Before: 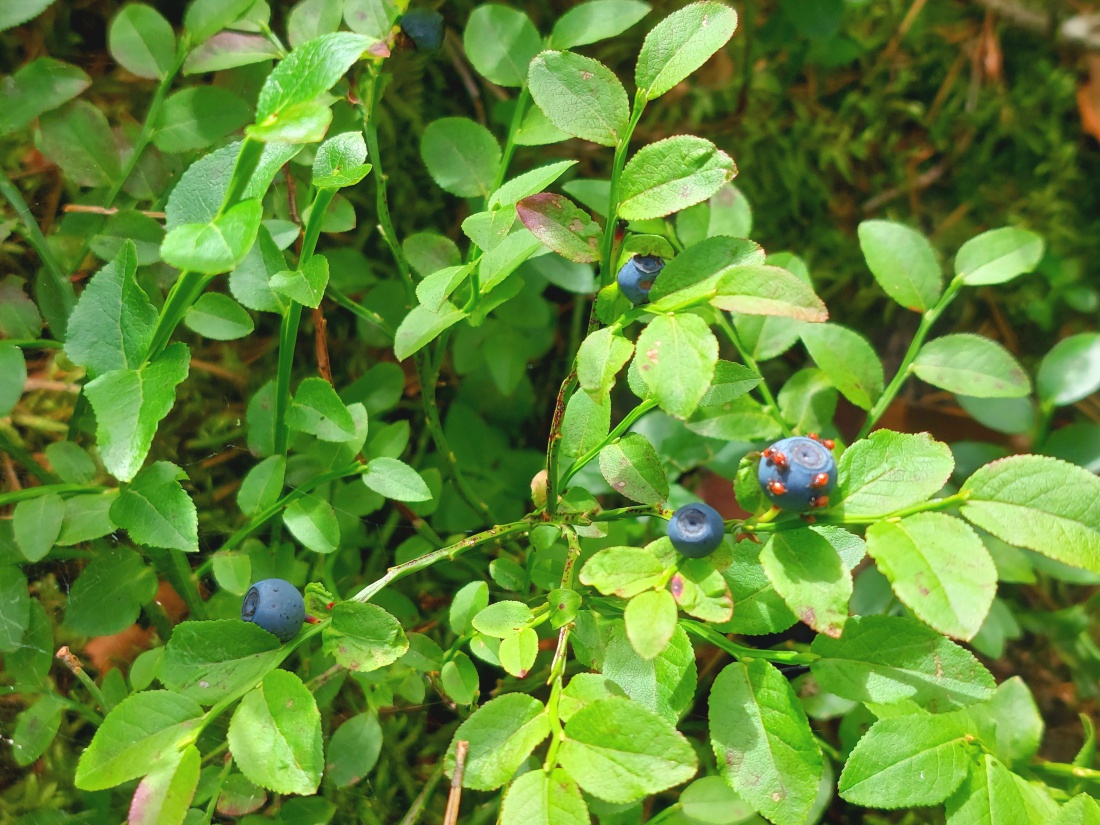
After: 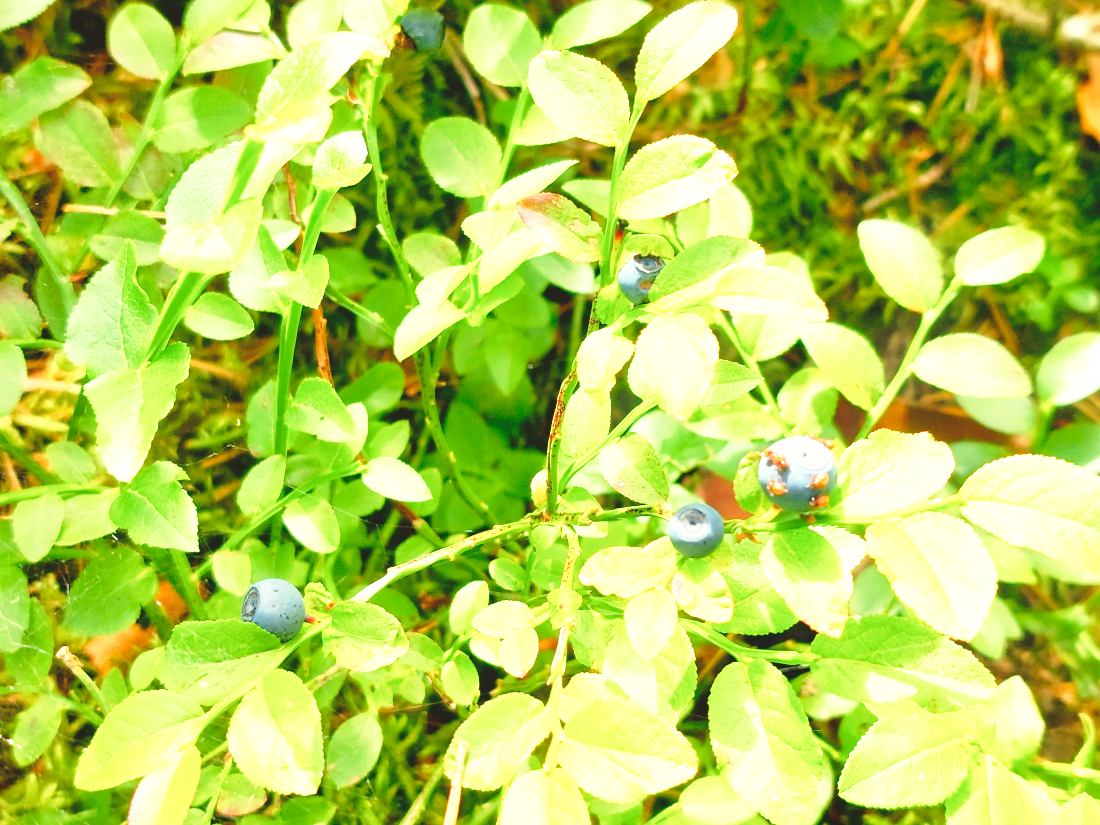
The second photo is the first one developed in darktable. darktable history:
base curve: curves: ch0 [(0, 0) (0.028, 0.03) (0.121, 0.232) (0.46, 0.748) (0.859, 0.968) (1, 1)], preserve colors none
white balance: red 1.08, blue 0.791
exposure: black level correction 0, exposure 1.2 EV, compensate exposure bias true, compensate highlight preservation false
